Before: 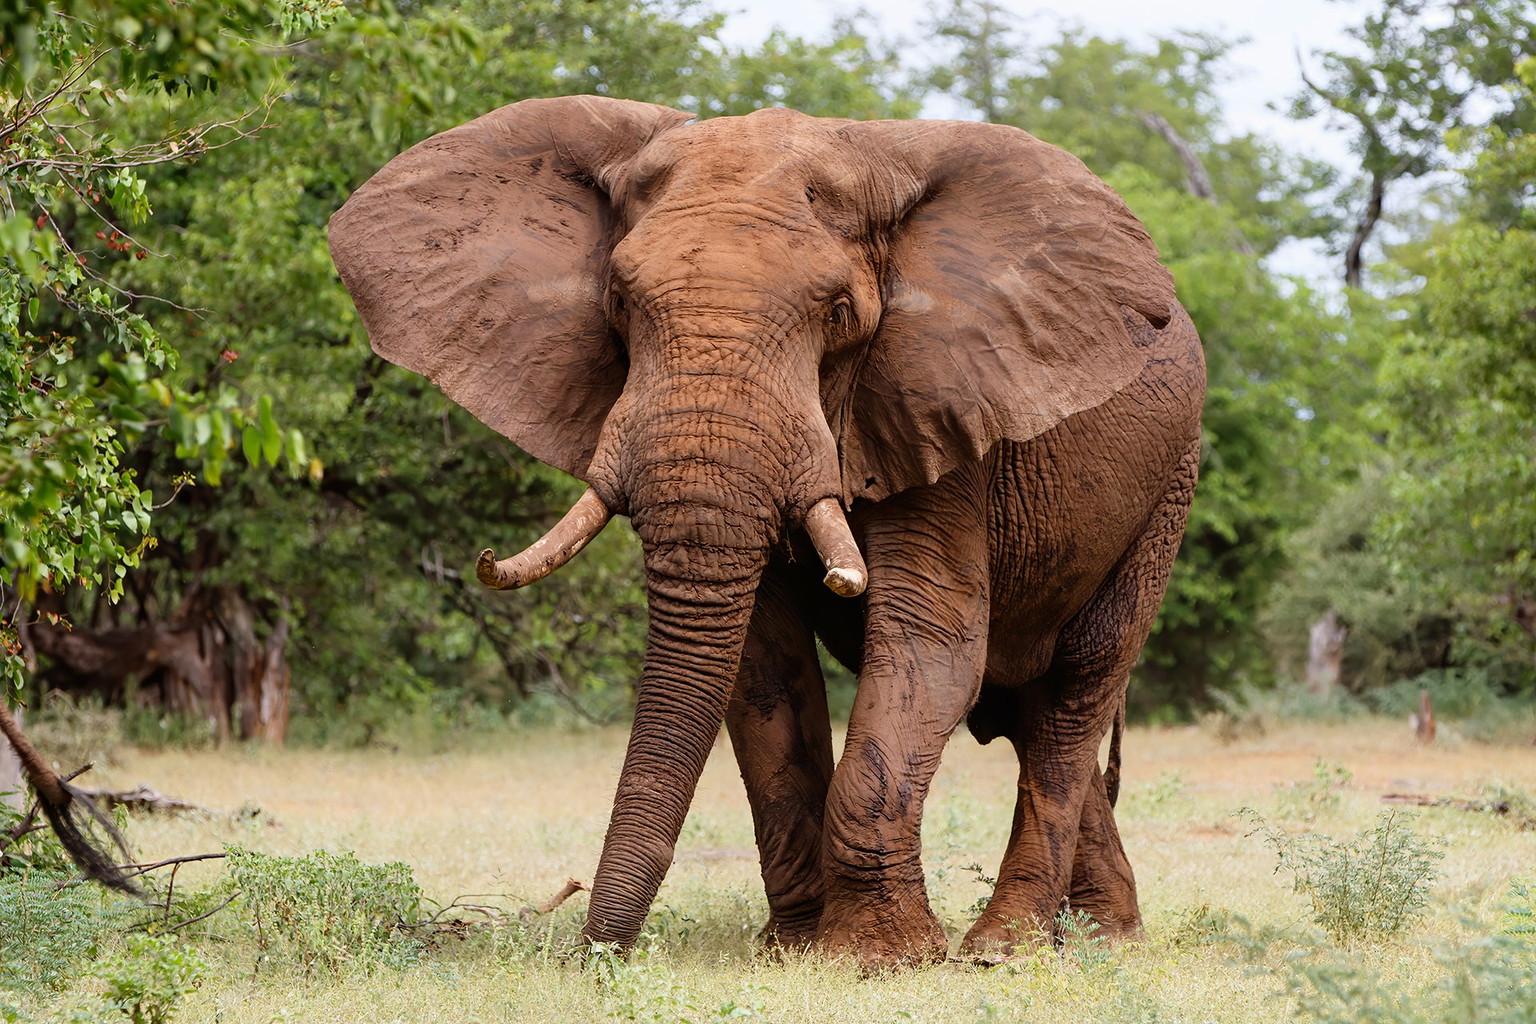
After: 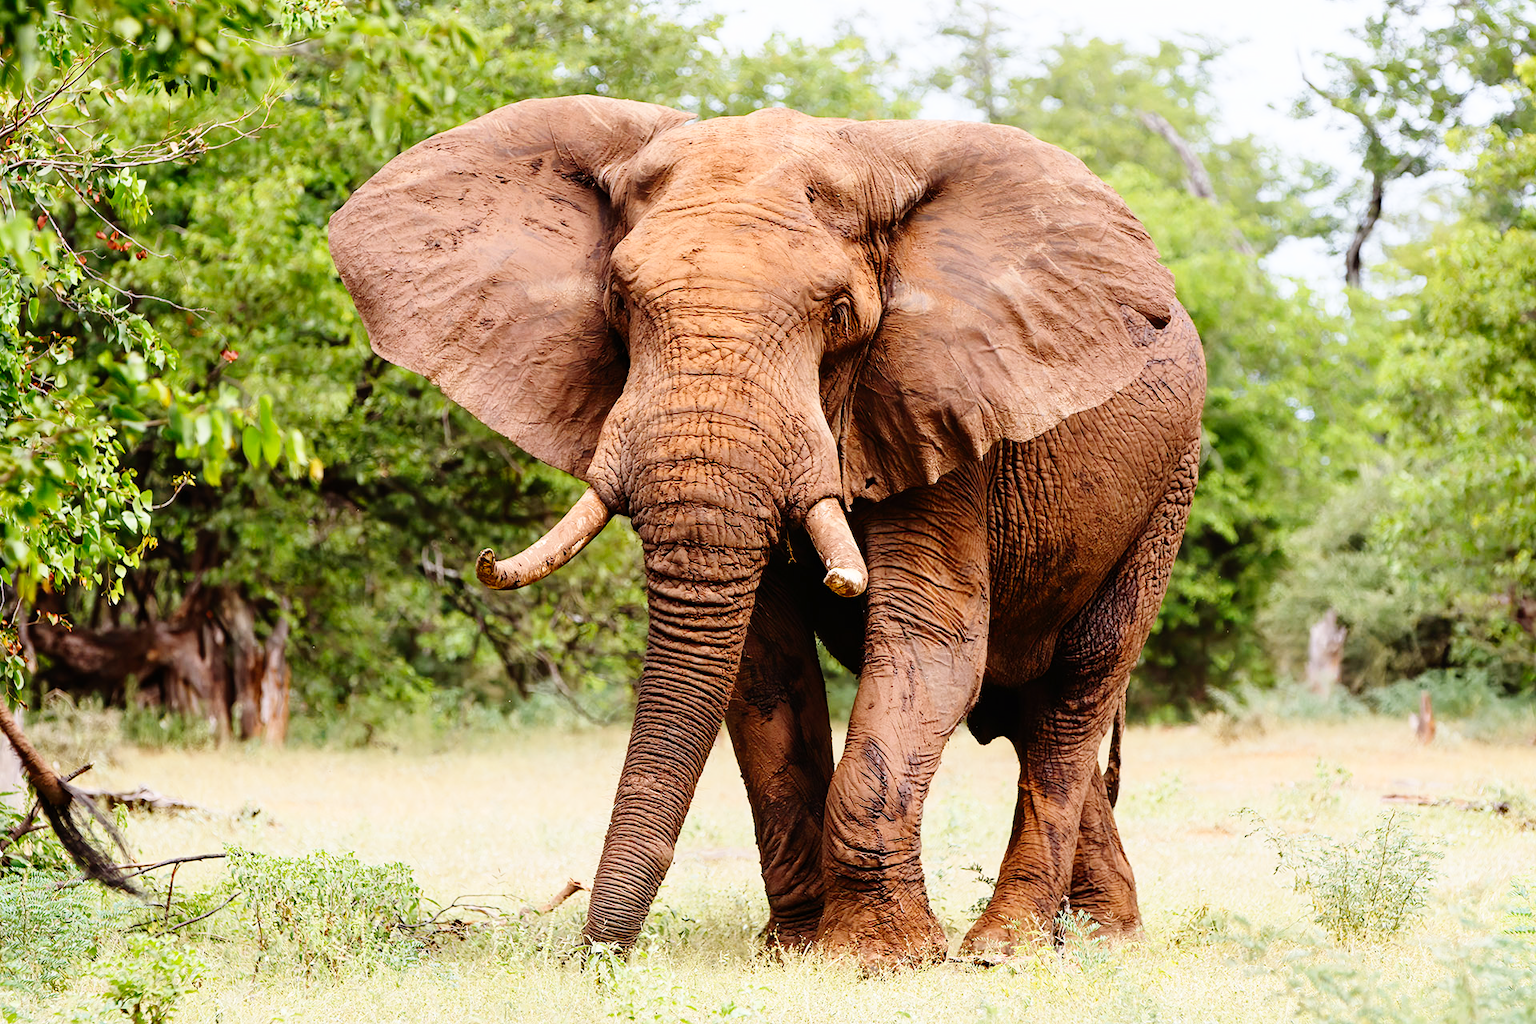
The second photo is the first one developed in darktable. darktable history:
base curve: curves: ch0 [(0, 0) (0.008, 0.007) (0.022, 0.029) (0.048, 0.089) (0.092, 0.197) (0.191, 0.399) (0.275, 0.534) (0.357, 0.65) (0.477, 0.78) (0.542, 0.833) (0.799, 0.973) (1, 1)], preserve colors none
contrast brightness saturation: contrast 0.1, brightness 0.03, saturation 0.09
exposure: exposure -0.153 EV, compensate highlight preservation false
